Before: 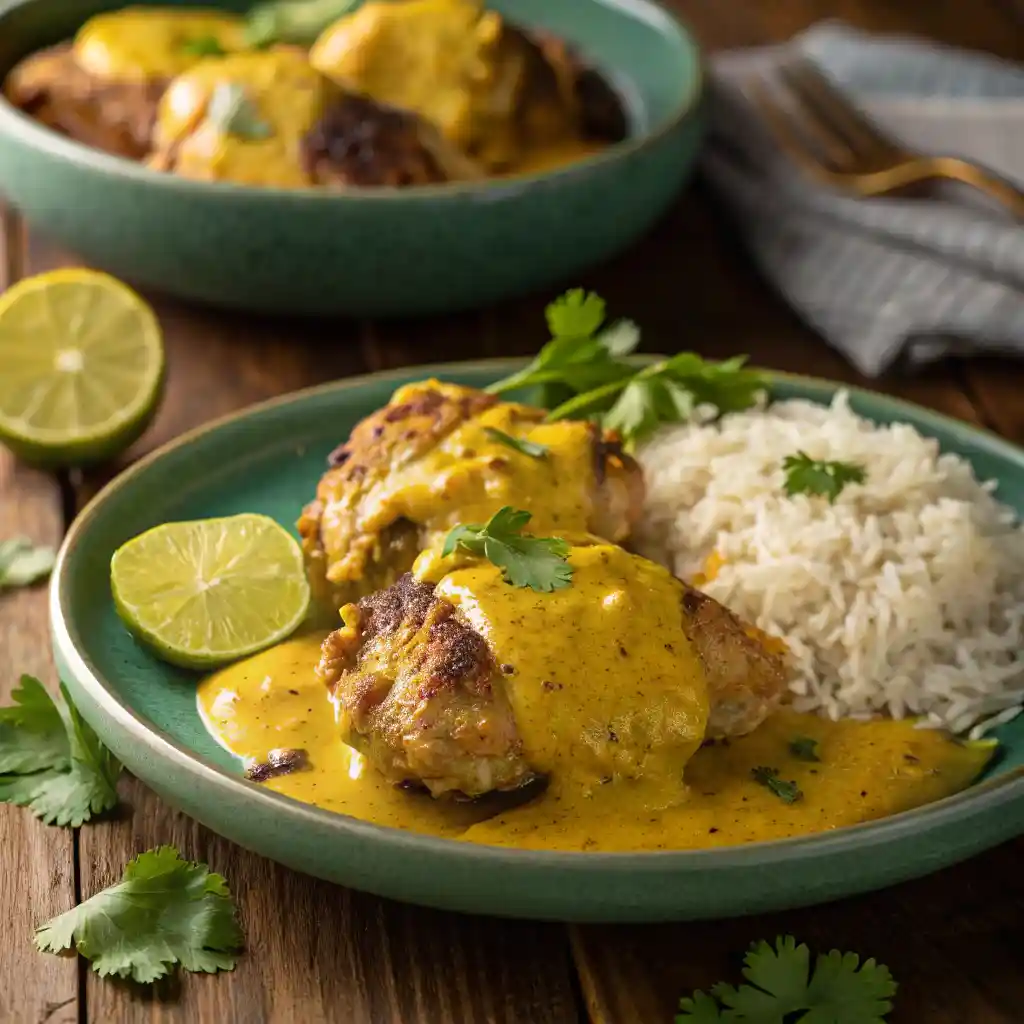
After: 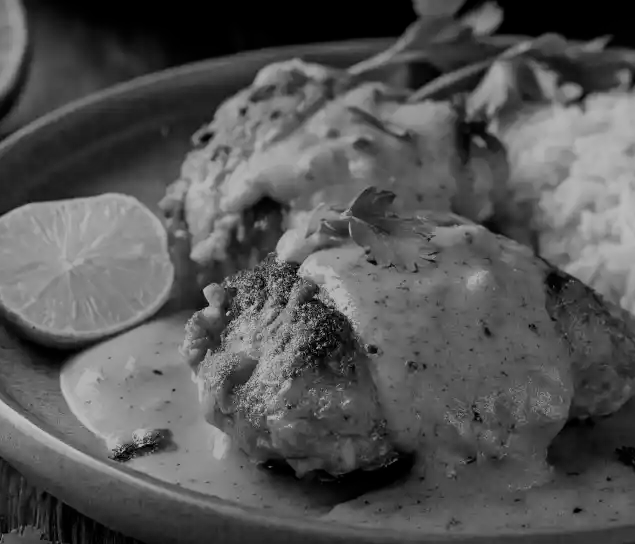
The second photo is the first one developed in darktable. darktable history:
crop: left 13.312%, top 31.28%, right 24.627%, bottom 15.582%
filmic rgb: middle gray luminance 29%, black relative exposure -10.3 EV, white relative exposure 5.5 EV, threshold 6 EV, target black luminance 0%, hardness 3.95, latitude 2.04%, contrast 1.132, highlights saturation mix 5%, shadows ↔ highlights balance 15.11%, preserve chrominance no, color science v3 (2019), use custom middle-gray values true, iterations of high-quality reconstruction 0, enable highlight reconstruction true
monochrome: size 1
